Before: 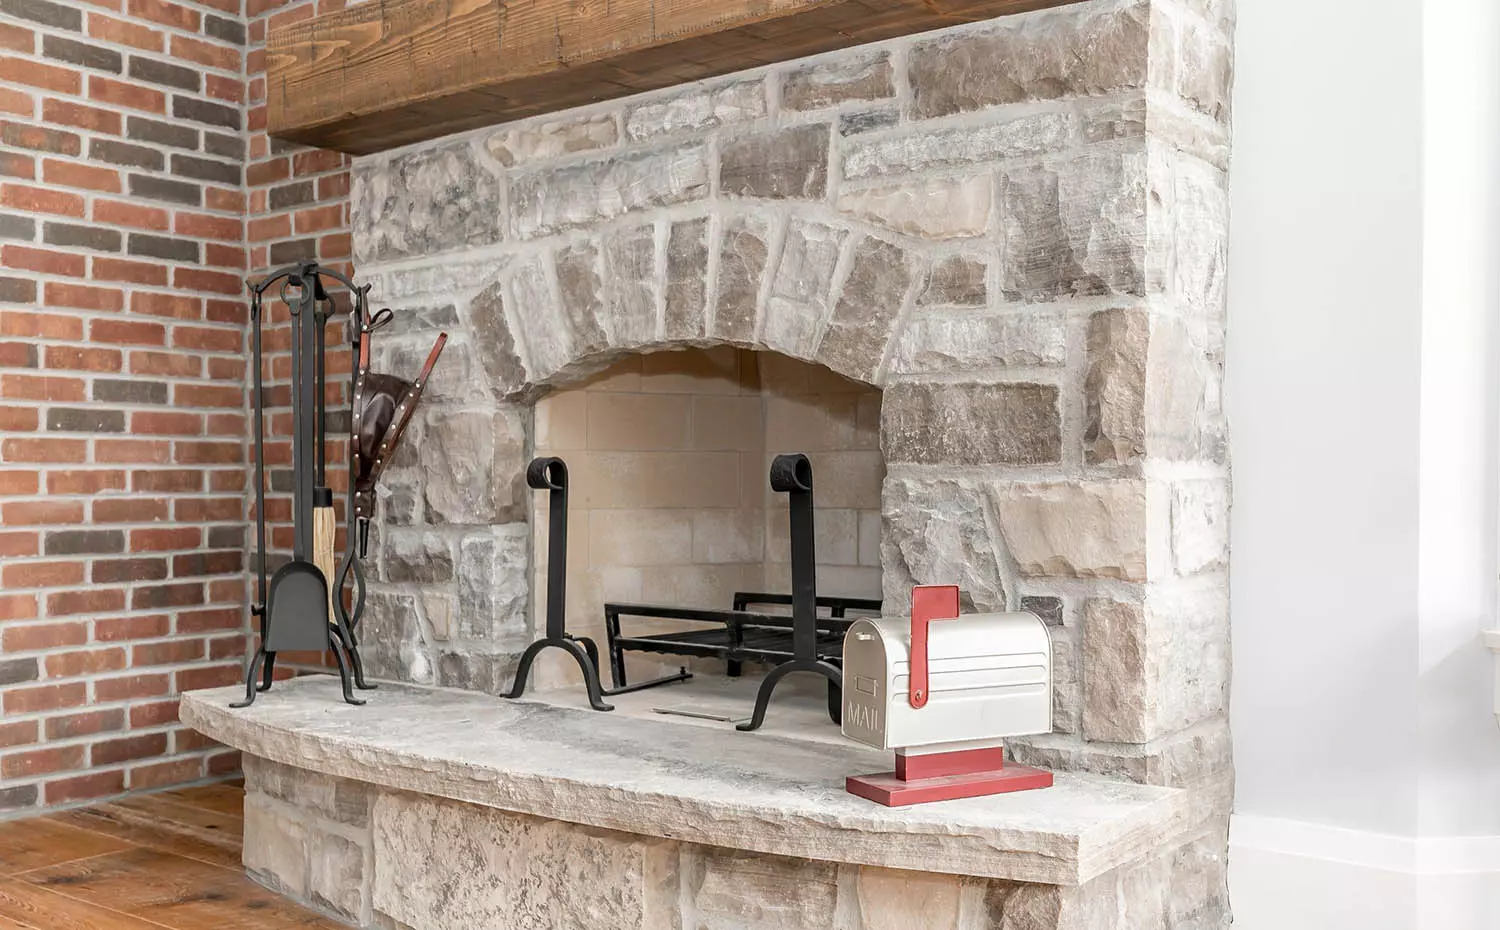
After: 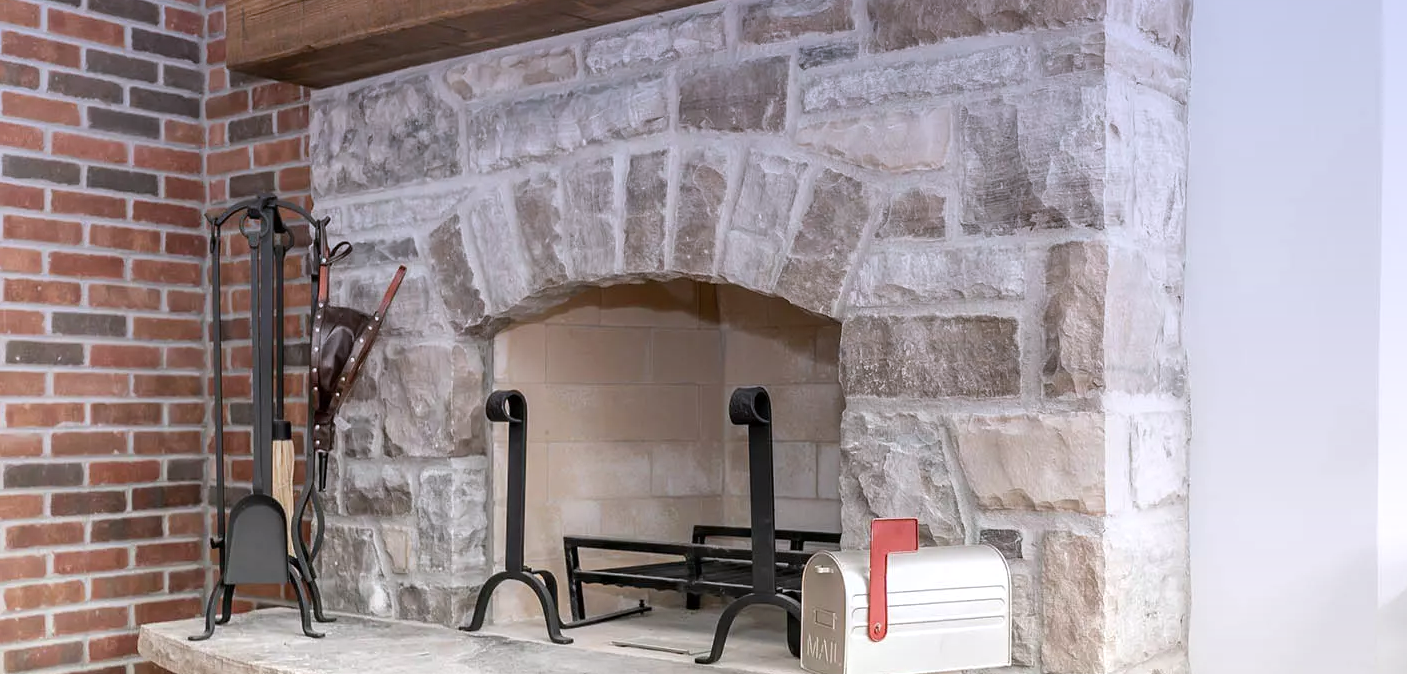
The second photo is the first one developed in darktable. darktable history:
graduated density: hue 238.83°, saturation 50%
exposure: exposure 0.2 EV, compensate highlight preservation false
crop: left 2.737%, top 7.287%, right 3.421%, bottom 20.179%
